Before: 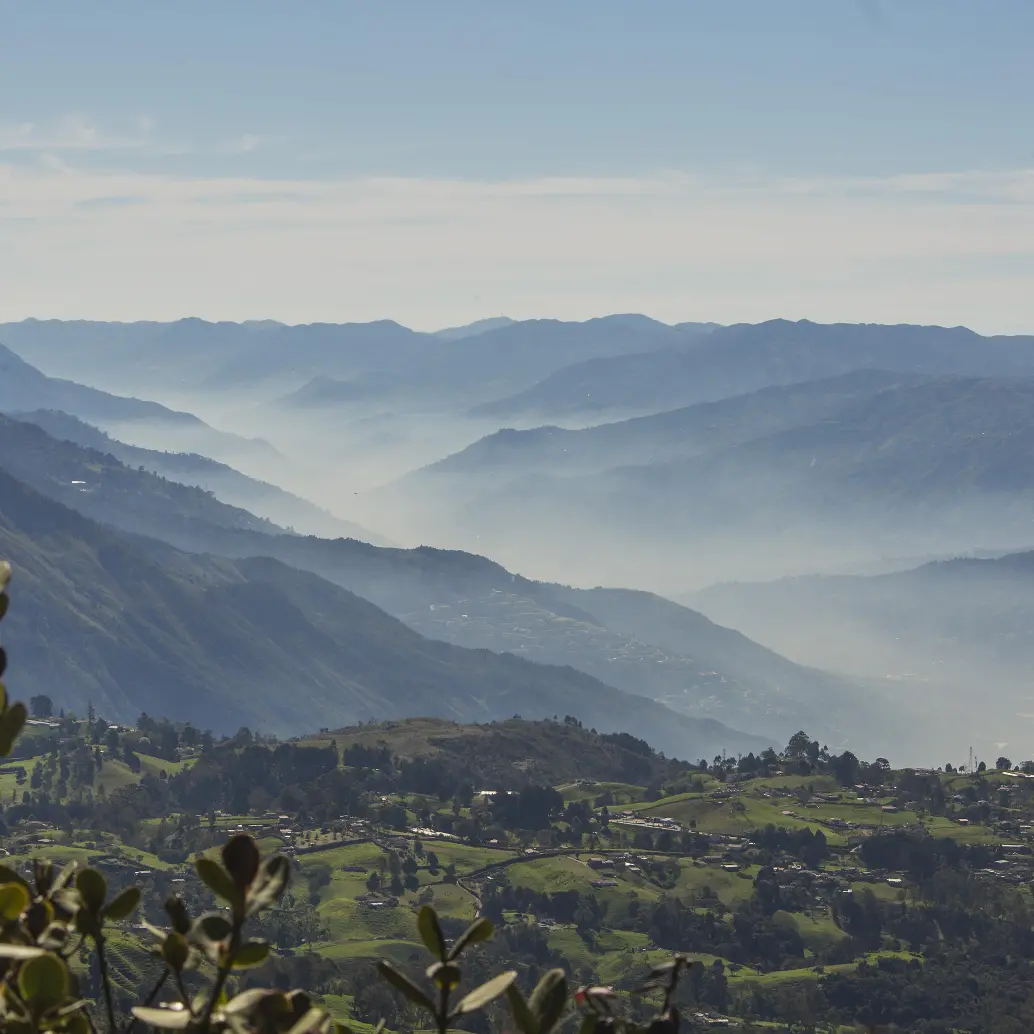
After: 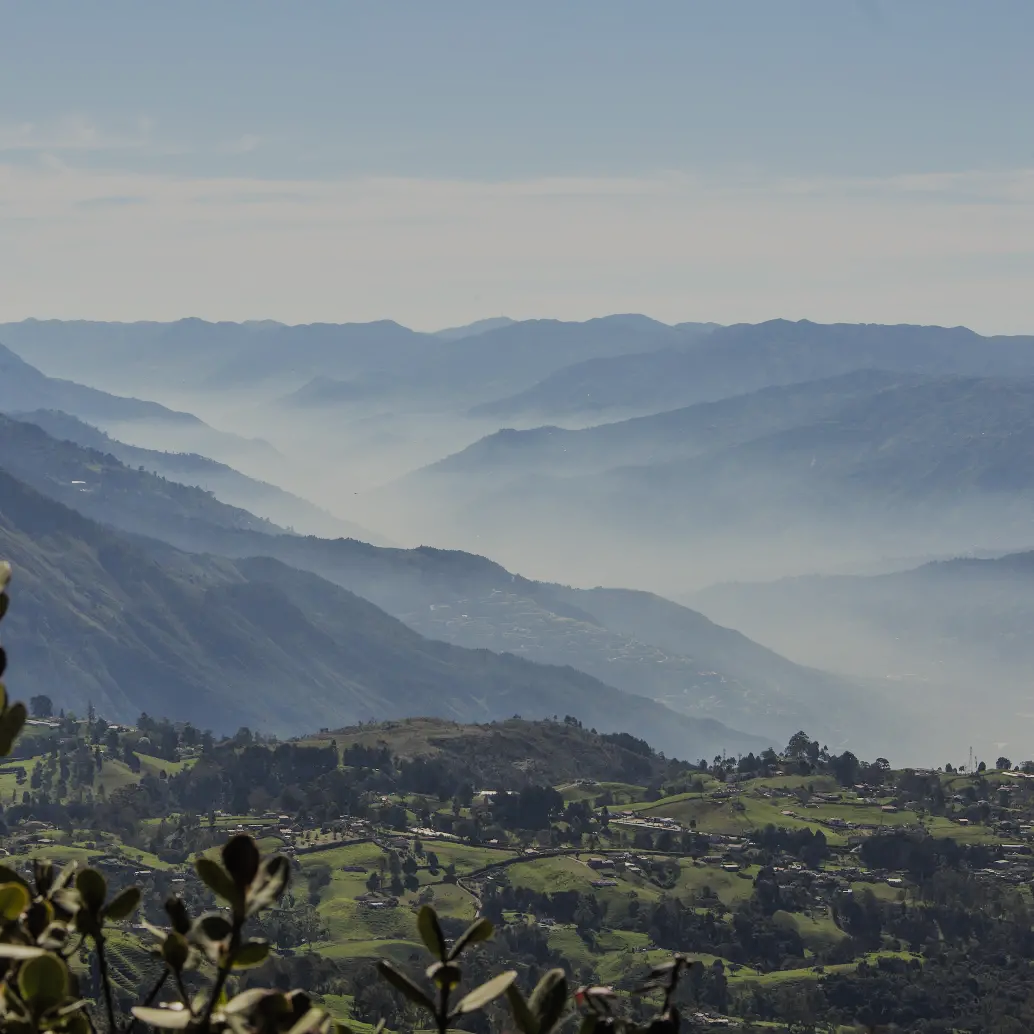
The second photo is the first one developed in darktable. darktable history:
shadows and highlights: shadows 4.1, highlights -17.6, soften with gaussian
filmic rgb: black relative exposure -7.15 EV, white relative exposure 5.36 EV, hardness 3.02
